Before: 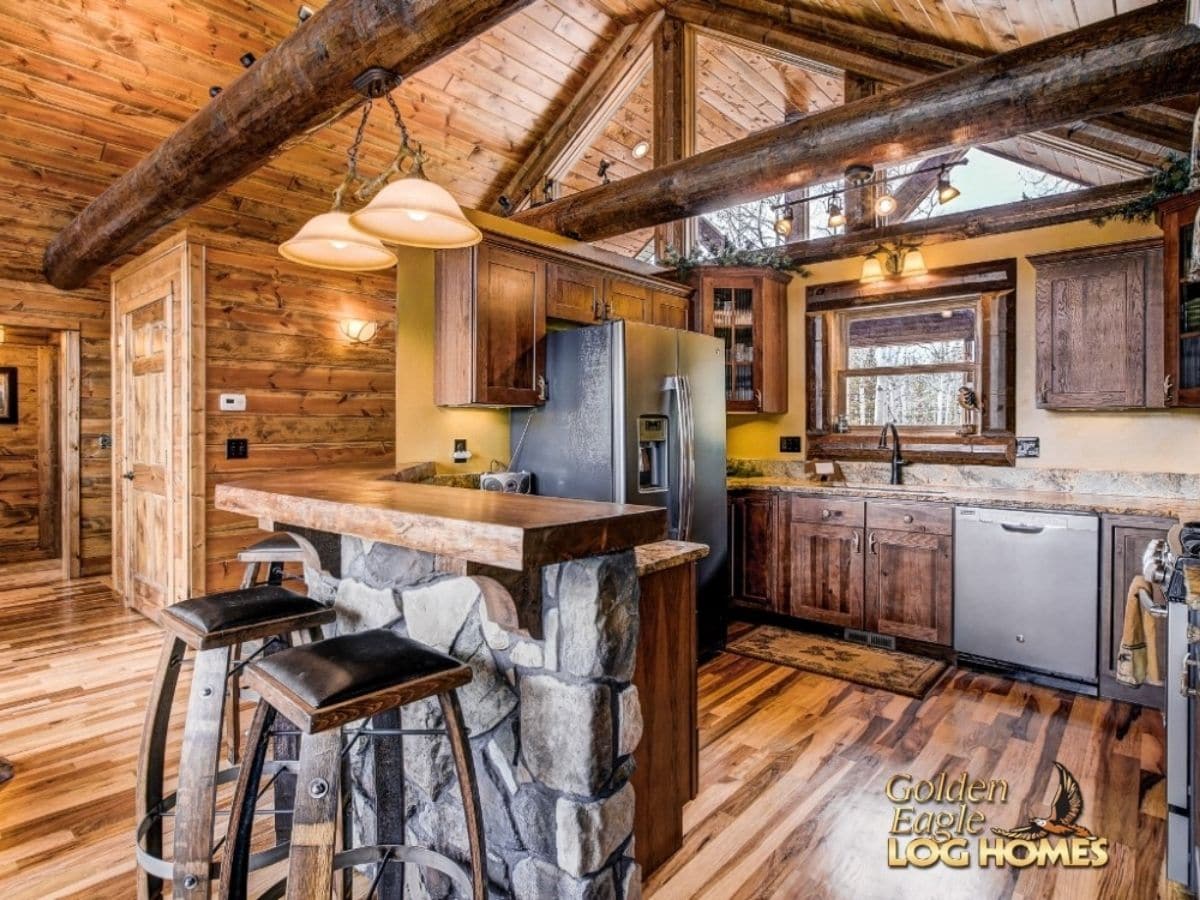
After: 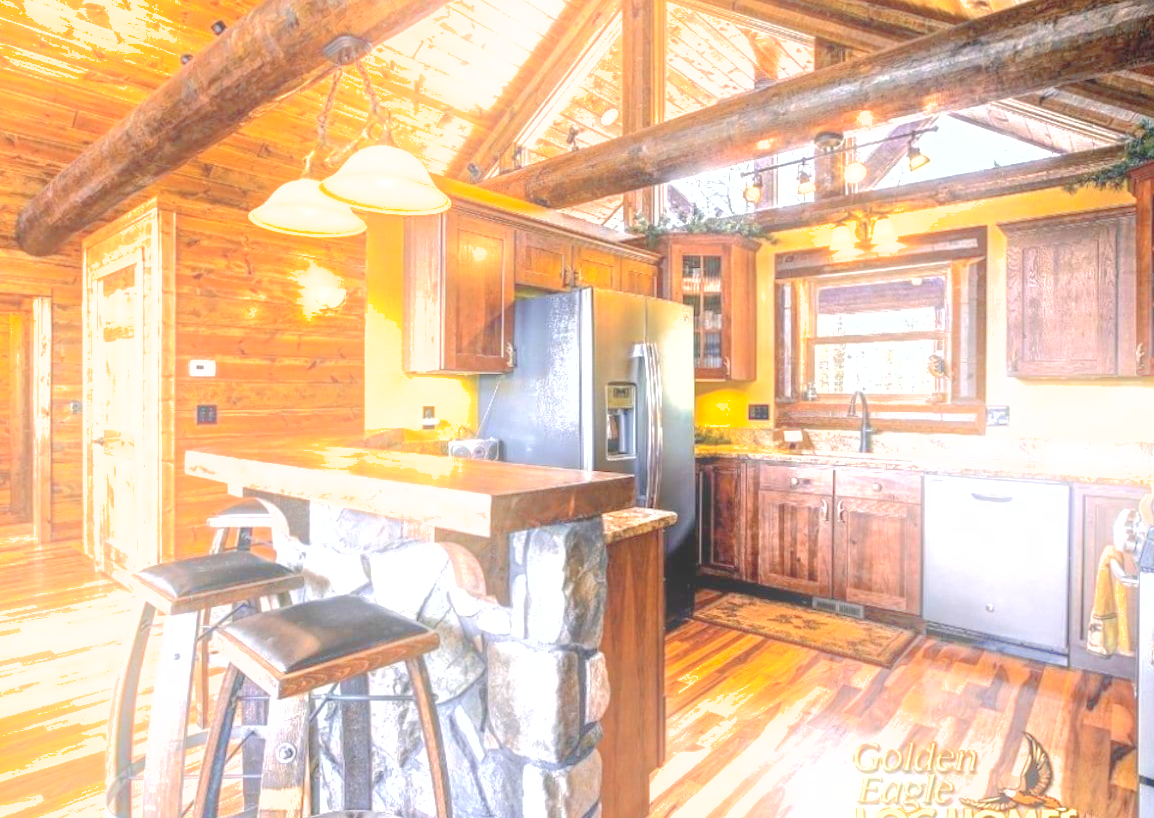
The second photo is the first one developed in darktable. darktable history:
rotate and perspective: rotation 0.192°, lens shift (horizontal) -0.015, crop left 0.005, crop right 0.996, crop top 0.006, crop bottom 0.99
exposure: black level correction 0, exposure 1.379 EV, compensate exposure bias true, compensate highlight preservation false
shadows and highlights: on, module defaults
crop: left 1.964%, top 3.251%, right 1.122%, bottom 4.933%
bloom: on, module defaults
